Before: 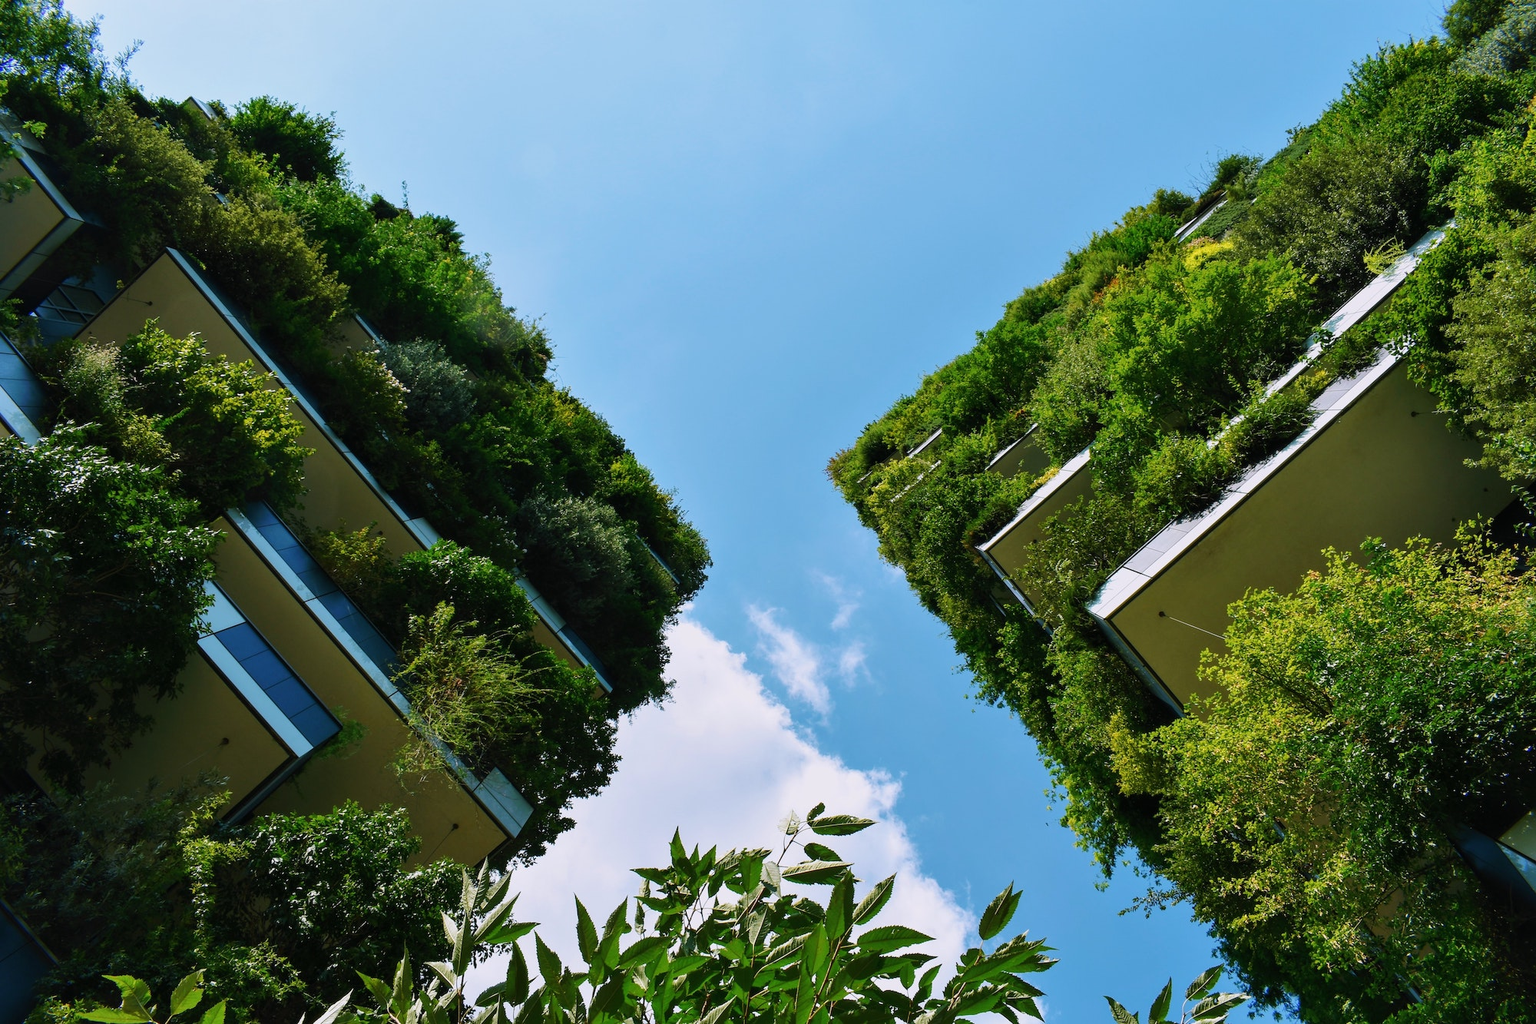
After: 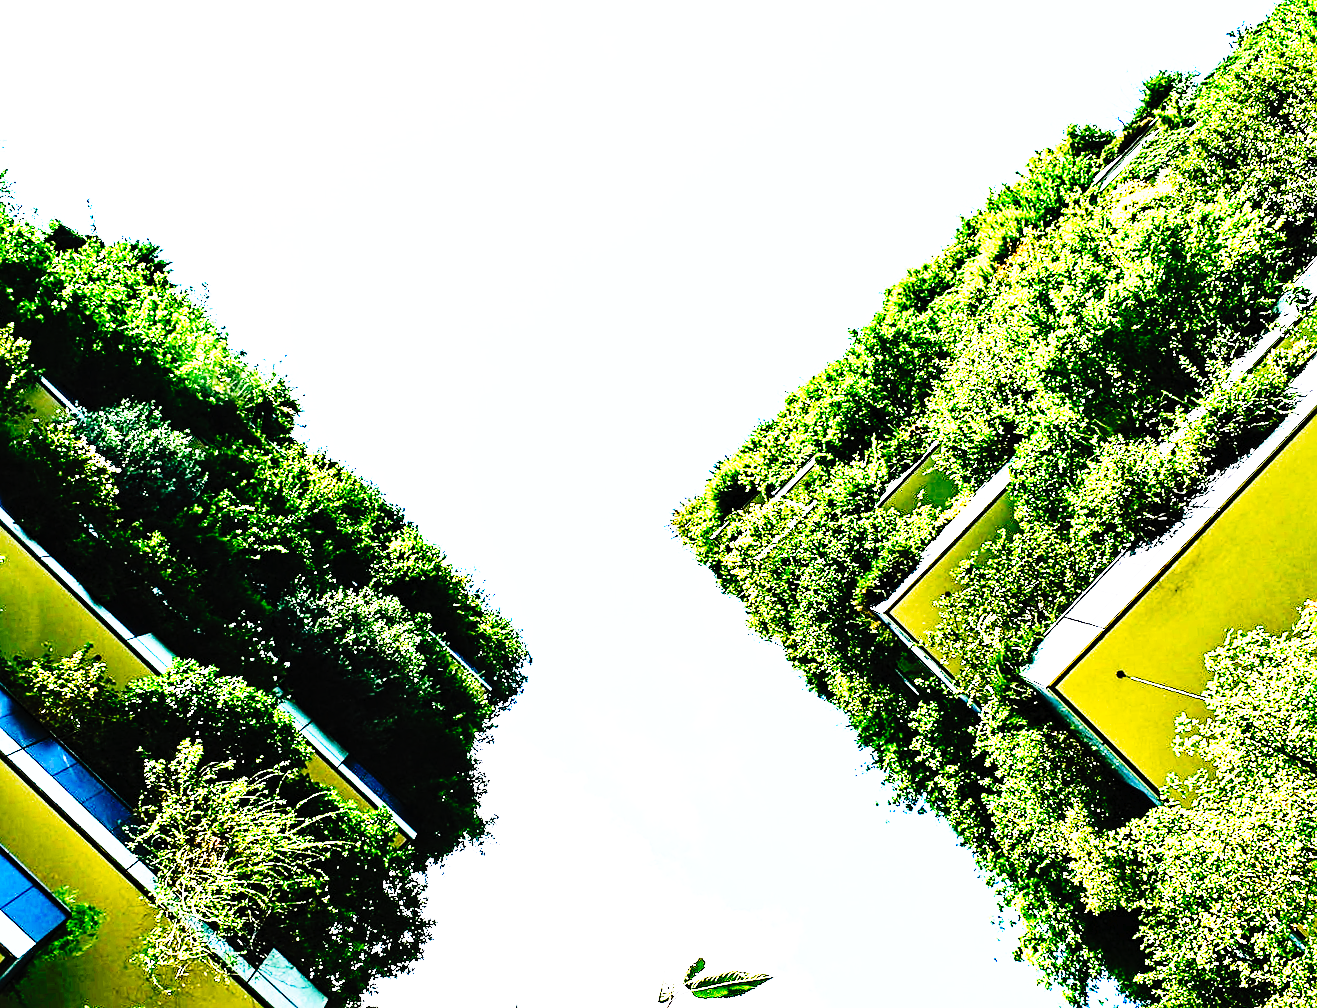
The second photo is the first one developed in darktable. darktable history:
crop: left 18.479%, right 12.2%, bottom 13.971%
exposure: black level correction 0, exposure 1.4 EV, compensate highlight preservation false
sharpen: on, module defaults
tone curve: curves: ch0 [(0, 0) (0.003, 0.01) (0.011, 0.01) (0.025, 0.011) (0.044, 0.014) (0.069, 0.018) (0.1, 0.022) (0.136, 0.026) (0.177, 0.035) (0.224, 0.051) (0.277, 0.085) (0.335, 0.158) (0.399, 0.299) (0.468, 0.457) (0.543, 0.634) (0.623, 0.801) (0.709, 0.904) (0.801, 0.963) (0.898, 0.986) (1, 1)], preserve colors none
base curve: curves: ch0 [(0, 0) (0.028, 0.03) (0.121, 0.232) (0.46, 0.748) (0.859, 0.968) (1, 1)], preserve colors none
contrast equalizer: octaves 7, y [[0.502, 0.517, 0.543, 0.576, 0.611, 0.631], [0.5 ×6], [0.5 ×6], [0 ×6], [0 ×6]]
rotate and perspective: rotation -5°, crop left 0.05, crop right 0.952, crop top 0.11, crop bottom 0.89
